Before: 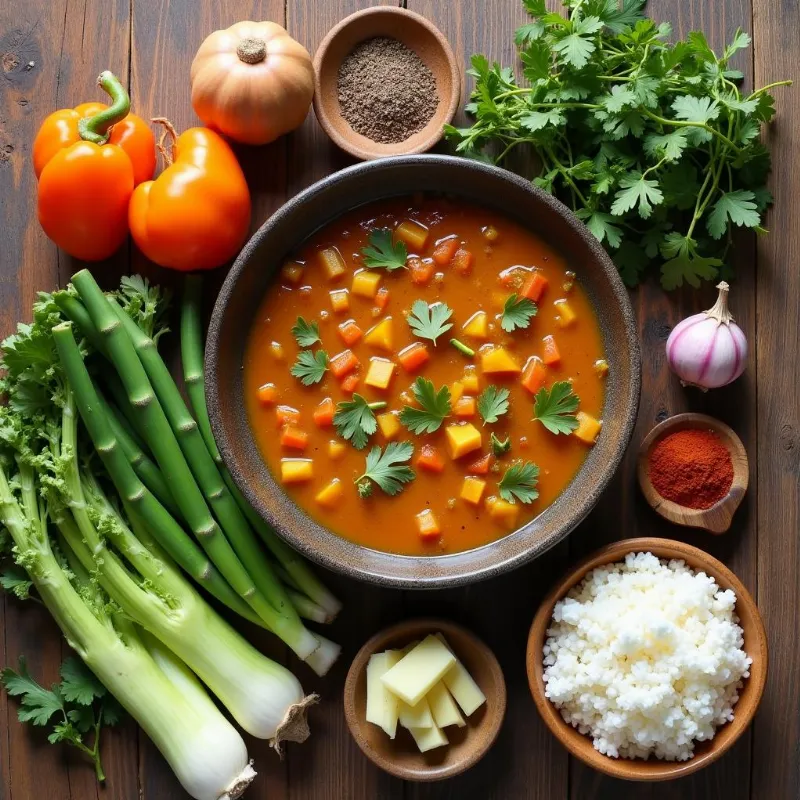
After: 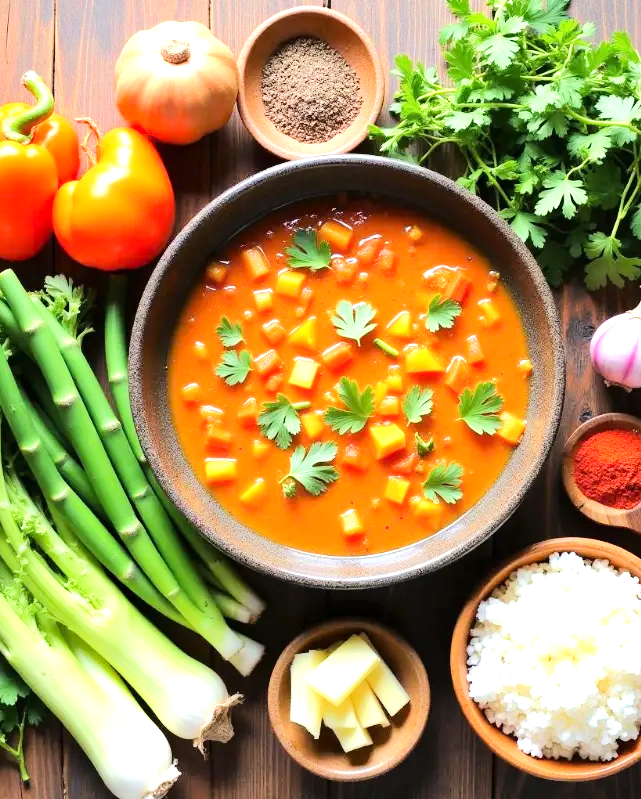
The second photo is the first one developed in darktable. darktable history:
tone equalizer: -7 EV 0.158 EV, -6 EV 0.632 EV, -5 EV 1.15 EV, -4 EV 1.33 EV, -3 EV 1.14 EV, -2 EV 0.6 EV, -1 EV 0.146 EV, edges refinement/feathering 500, mask exposure compensation -1.57 EV, preserve details no
exposure: exposure 0.775 EV, compensate exposure bias true, compensate highlight preservation false
crop and rotate: left 9.505%, right 10.289%
shadows and highlights: shadows 37.36, highlights -27.52, soften with gaussian
